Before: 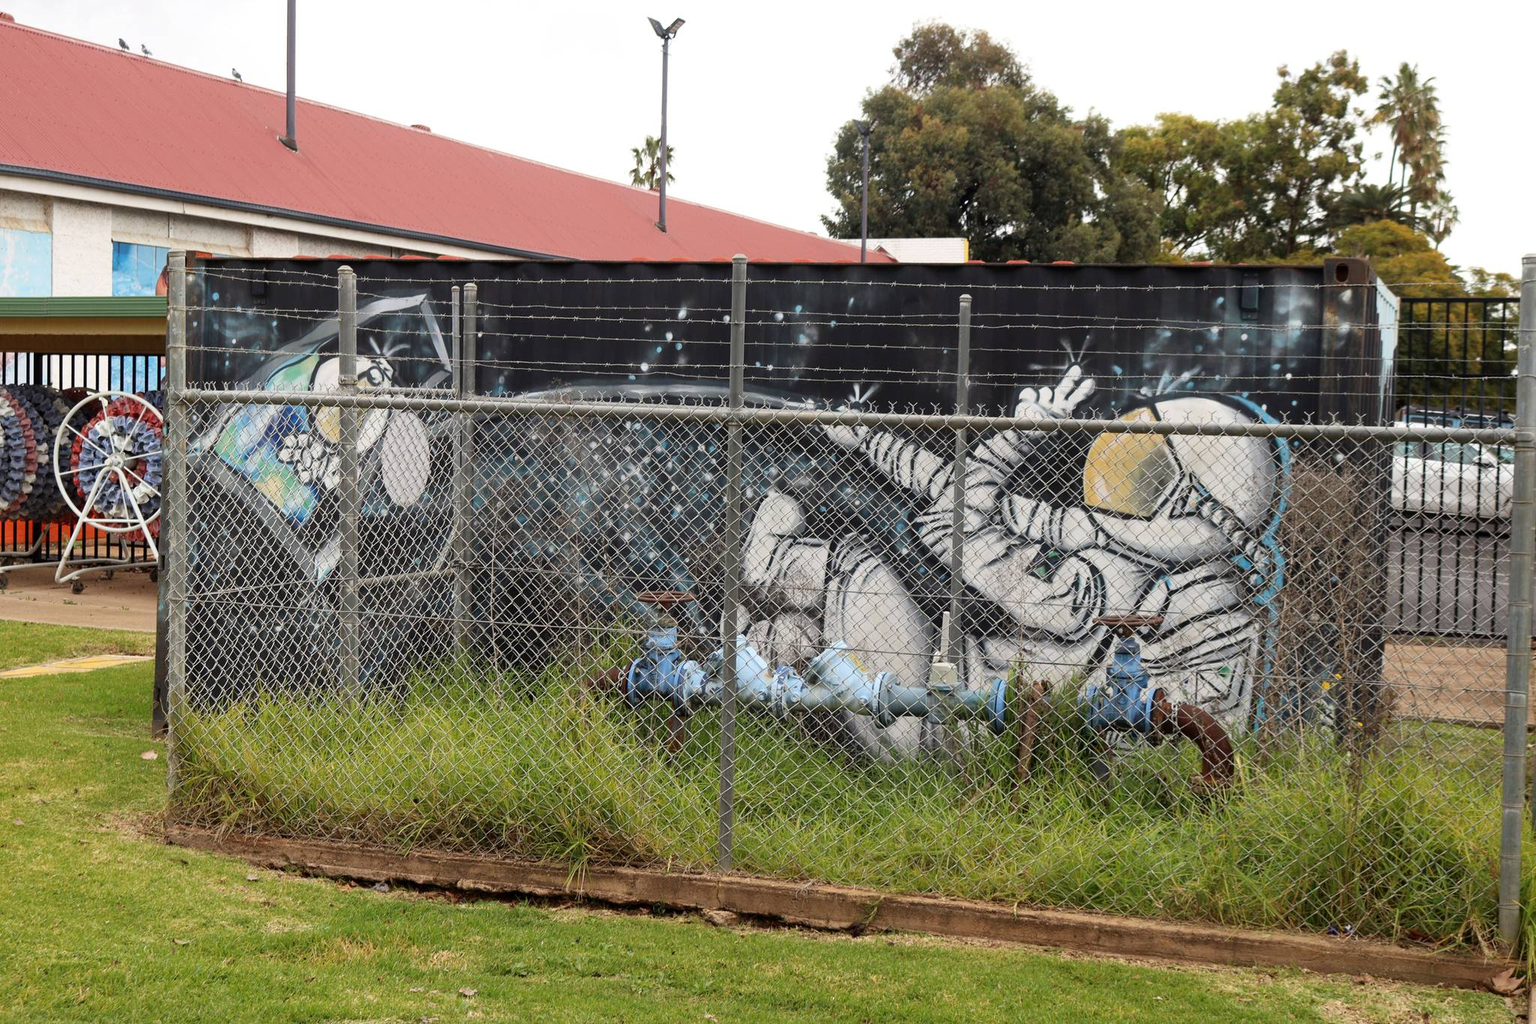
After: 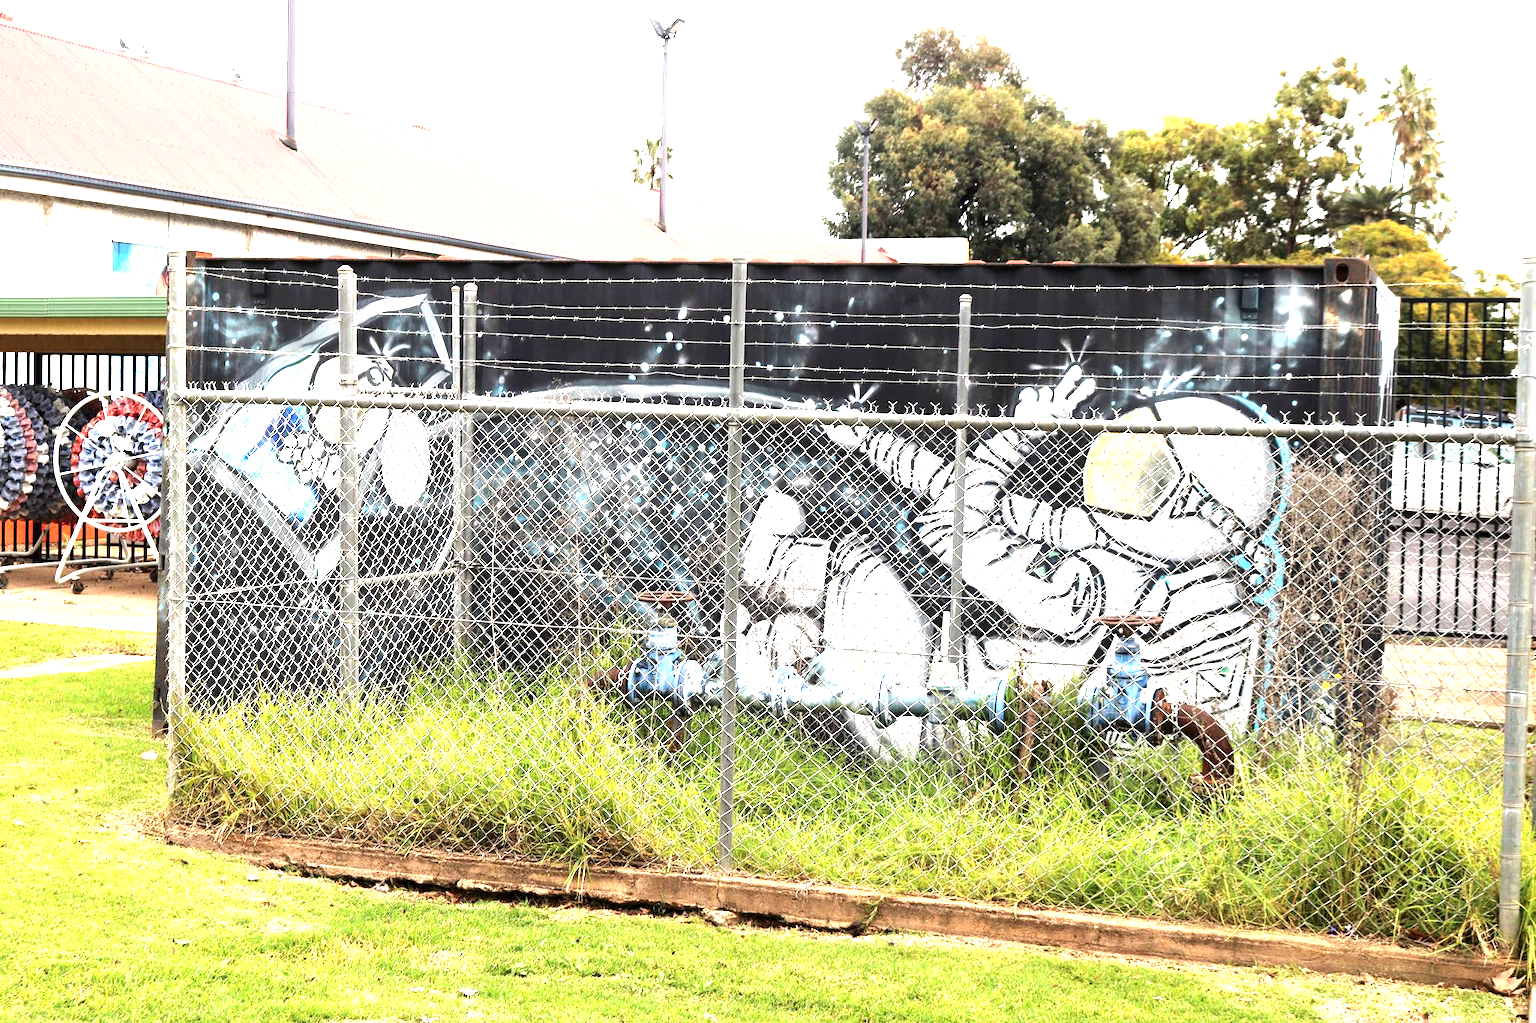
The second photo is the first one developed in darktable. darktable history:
tone equalizer: -8 EV -0.75 EV, -7 EV -0.7 EV, -6 EV -0.6 EV, -5 EV -0.4 EV, -3 EV 0.4 EV, -2 EV 0.6 EV, -1 EV 0.7 EV, +0 EV 0.75 EV, edges refinement/feathering 500, mask exposure compensation -1.57 EV, preserve details no
levels: mode automatic, black 0.023%, white 99.97%, levels [0.062, 0.494, 0.925]
exposure: black level correction 0, exposure 1.388 EV, compensate exposure bias true, compensate highlight preservation false
